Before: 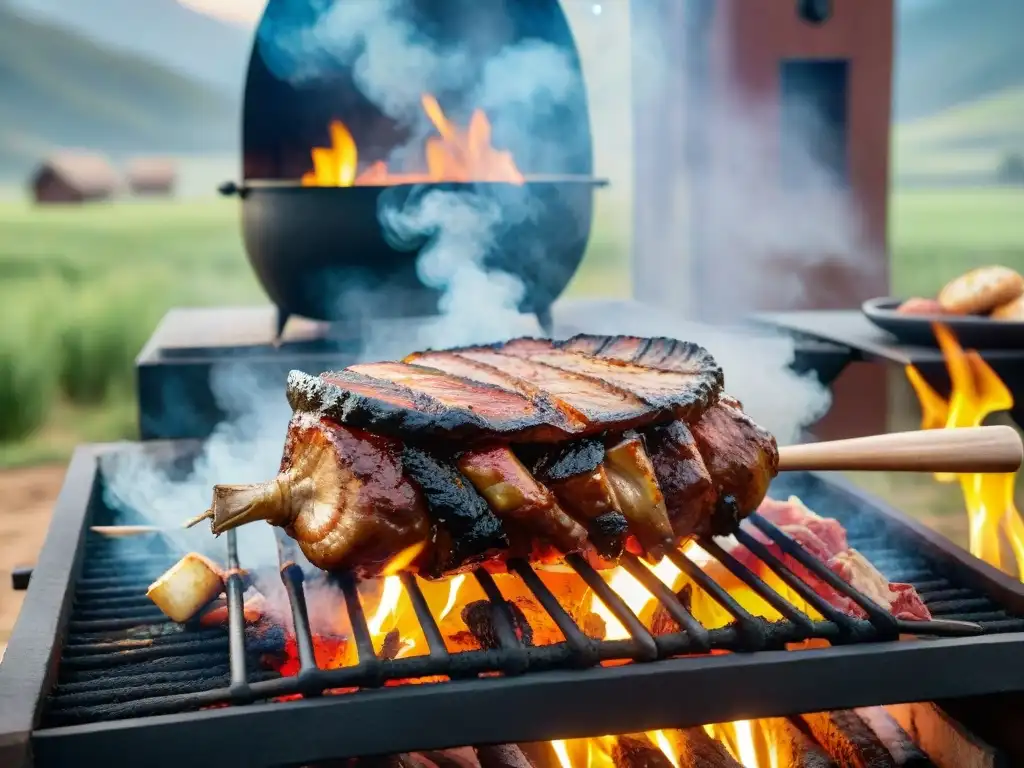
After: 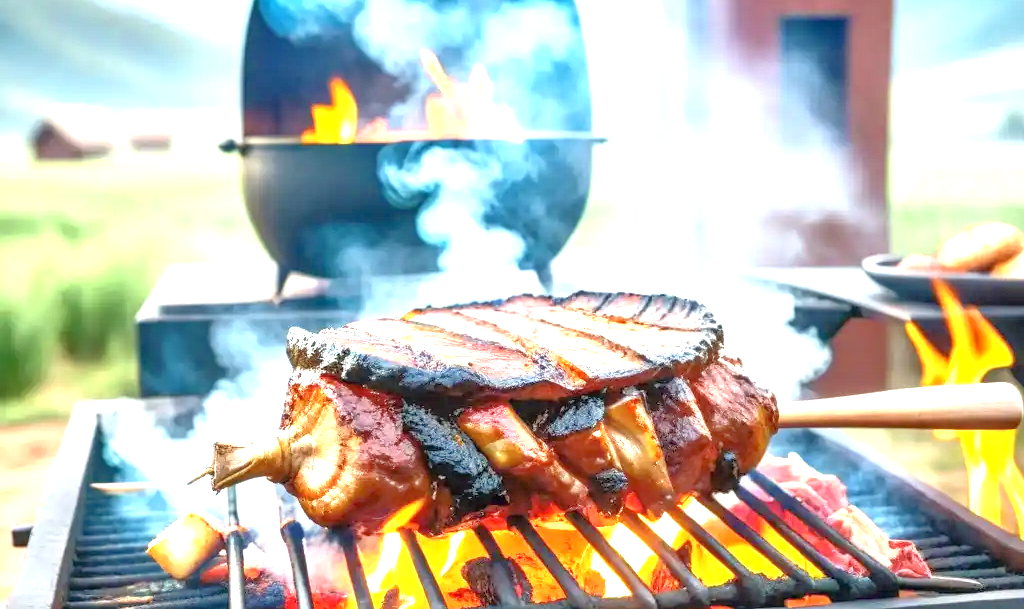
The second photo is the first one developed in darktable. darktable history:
tone equalizer: -7 EV 0.163 EV, -6 EV 0.623 EV, -5 EV 1.13 EV, -4 EV 1.37 EV, -3 EV 1.15 EV, -2 EV 0.6 EV, -1 EV 0.147 EV
crop and rotate: top 5.649%, bottom 15%
local contrast: on, module defaults
exposure: black level correction 0, exposure 1.439 EV, compensate highlight preservation false
